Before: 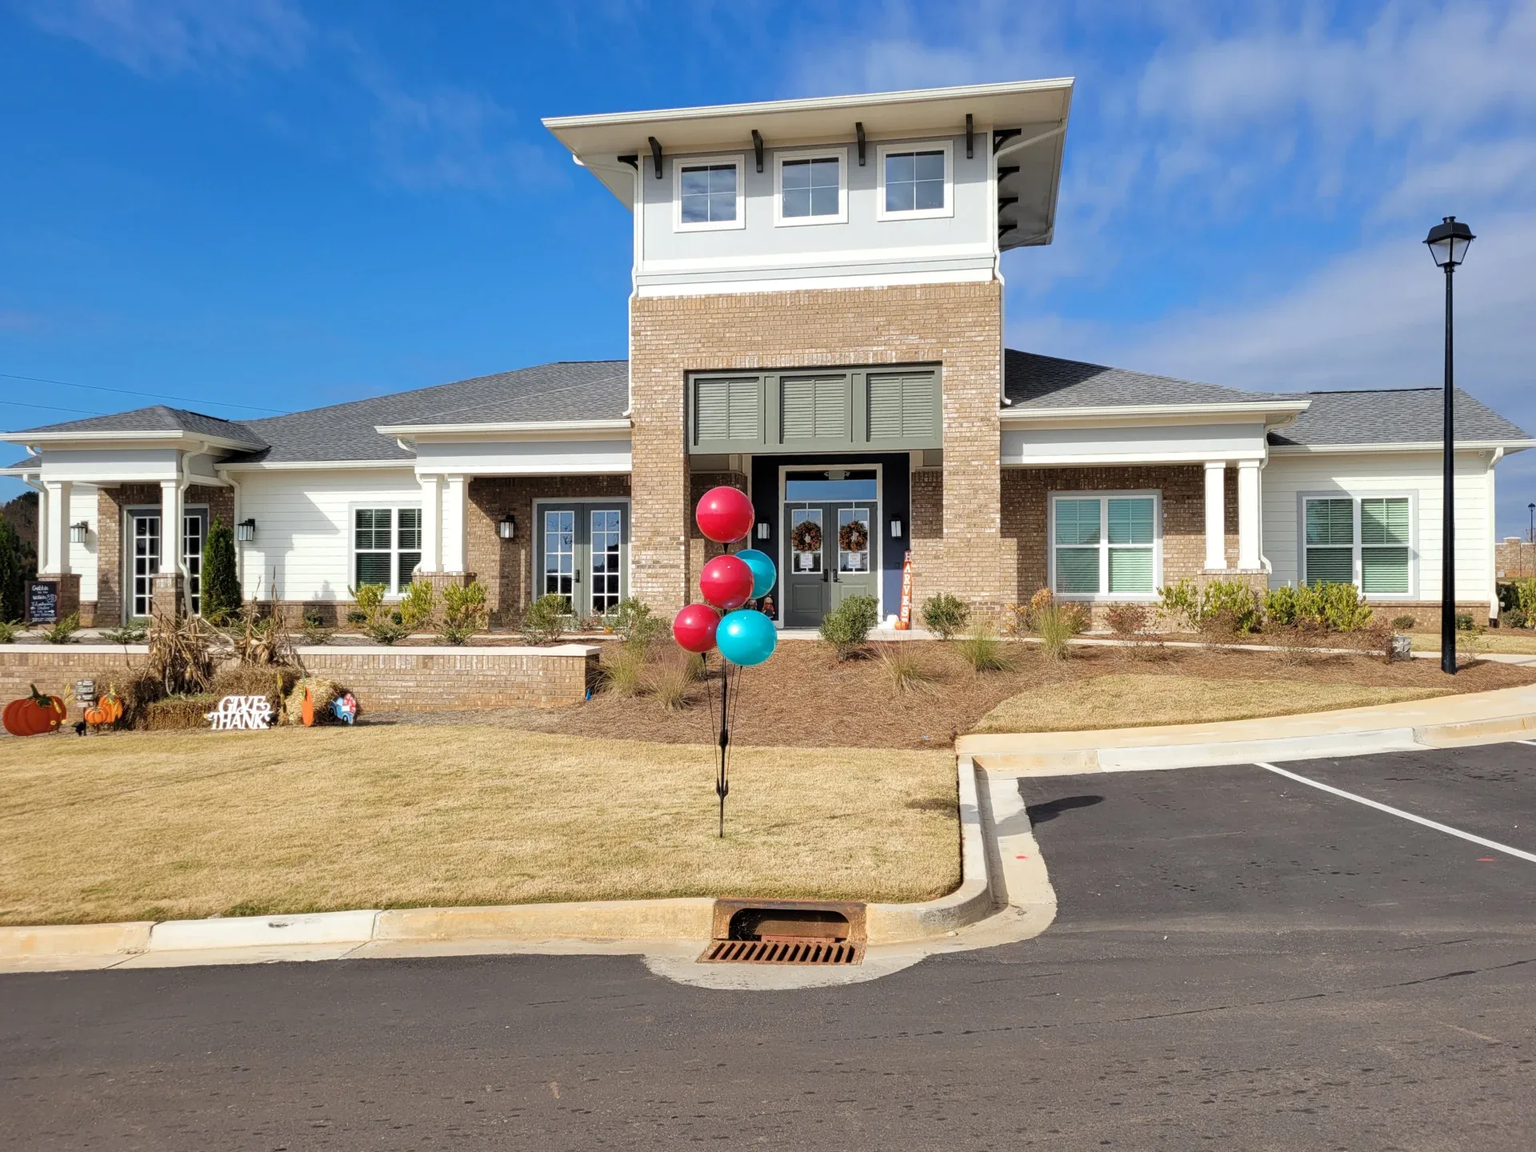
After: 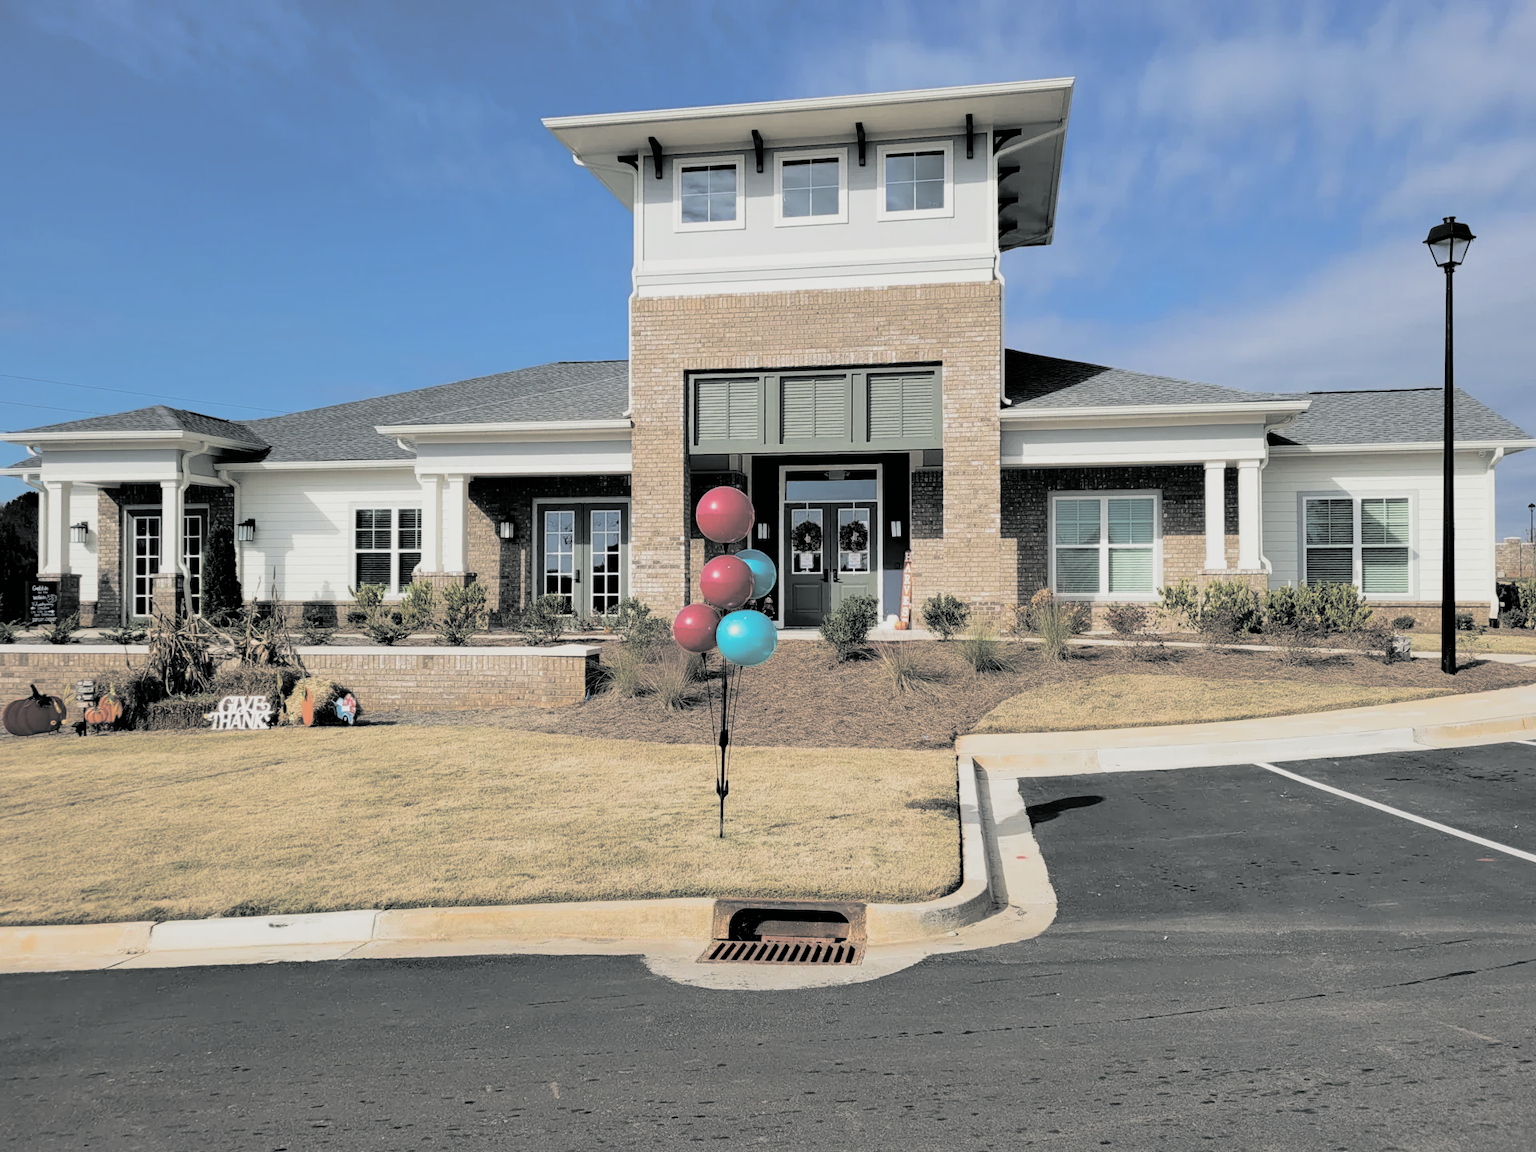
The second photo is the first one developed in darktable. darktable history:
filmic rgb: black relative exposure -5 EV, hardness 2.88, contrast 1.3, highlights saturation mix -30%
split-toning: shadows › hue 190.8°, shadows › saturation 0.05, highlights › hue 54°, highlights › saturation 0.05, compress 0%
